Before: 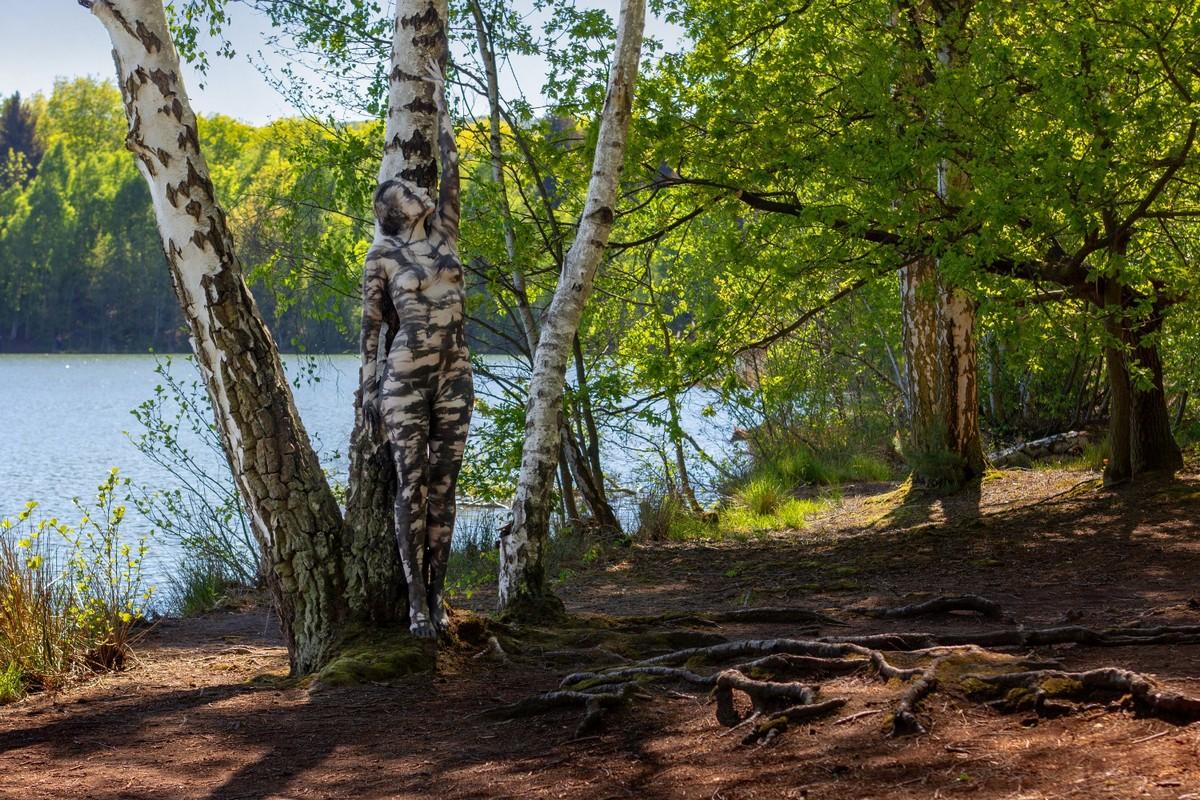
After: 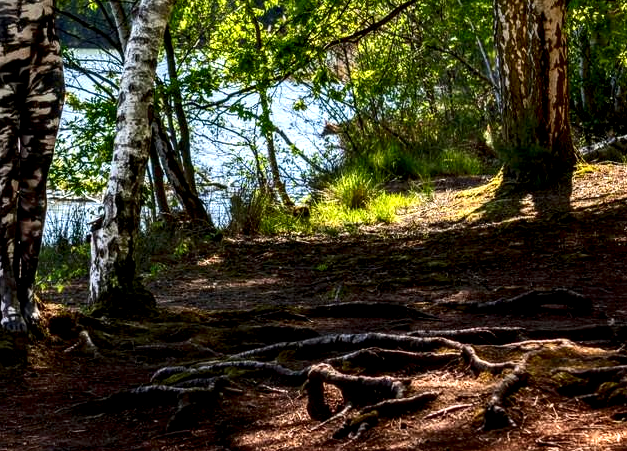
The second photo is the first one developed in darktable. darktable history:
crop: left 34.139%, top 38.34%, right 13.572%, bottom 5.241%
local contrast: highlights 64%, shadows 53%, detail 168%, midtone range 0.514
shadows and highlights: radius 173.51, shadows 26, white point adjustment 3.25, highlights -67.92, shadows color adjustment 98%, highlights color adjustment 59.31%, soften with gaussian
contrast brightness saturation: contrast 0.192, brightness -0.114, saturation 0.207
